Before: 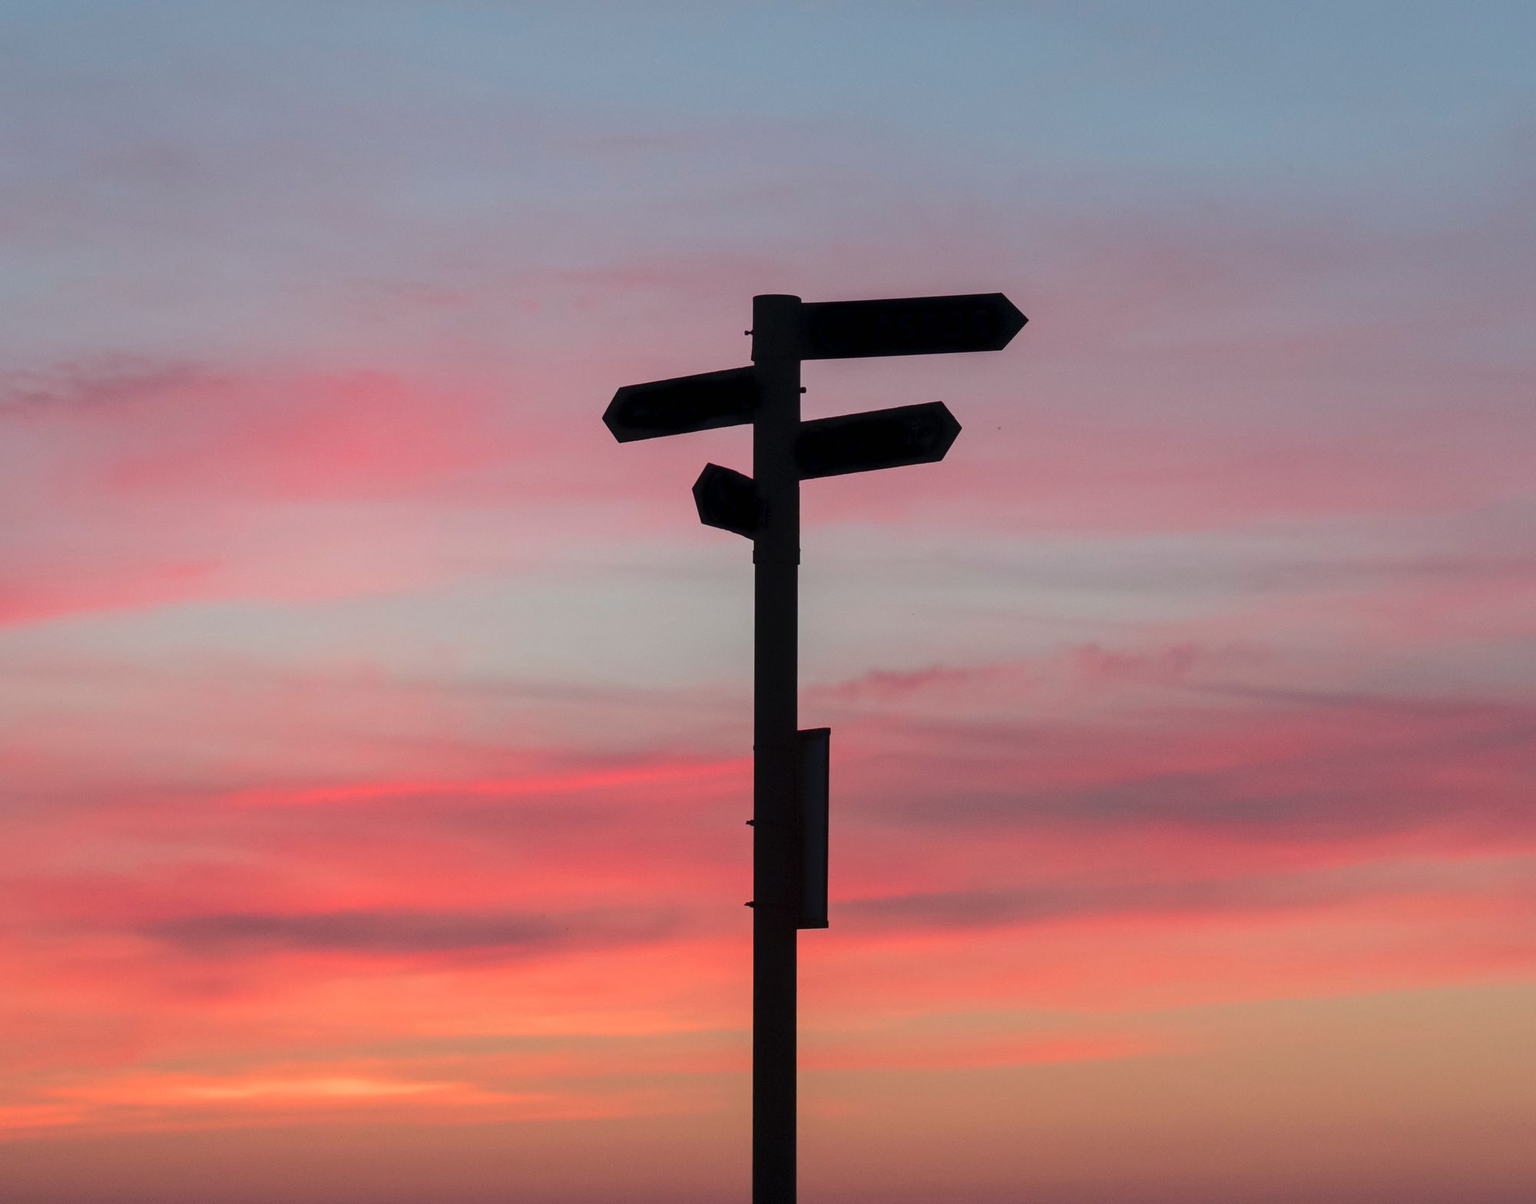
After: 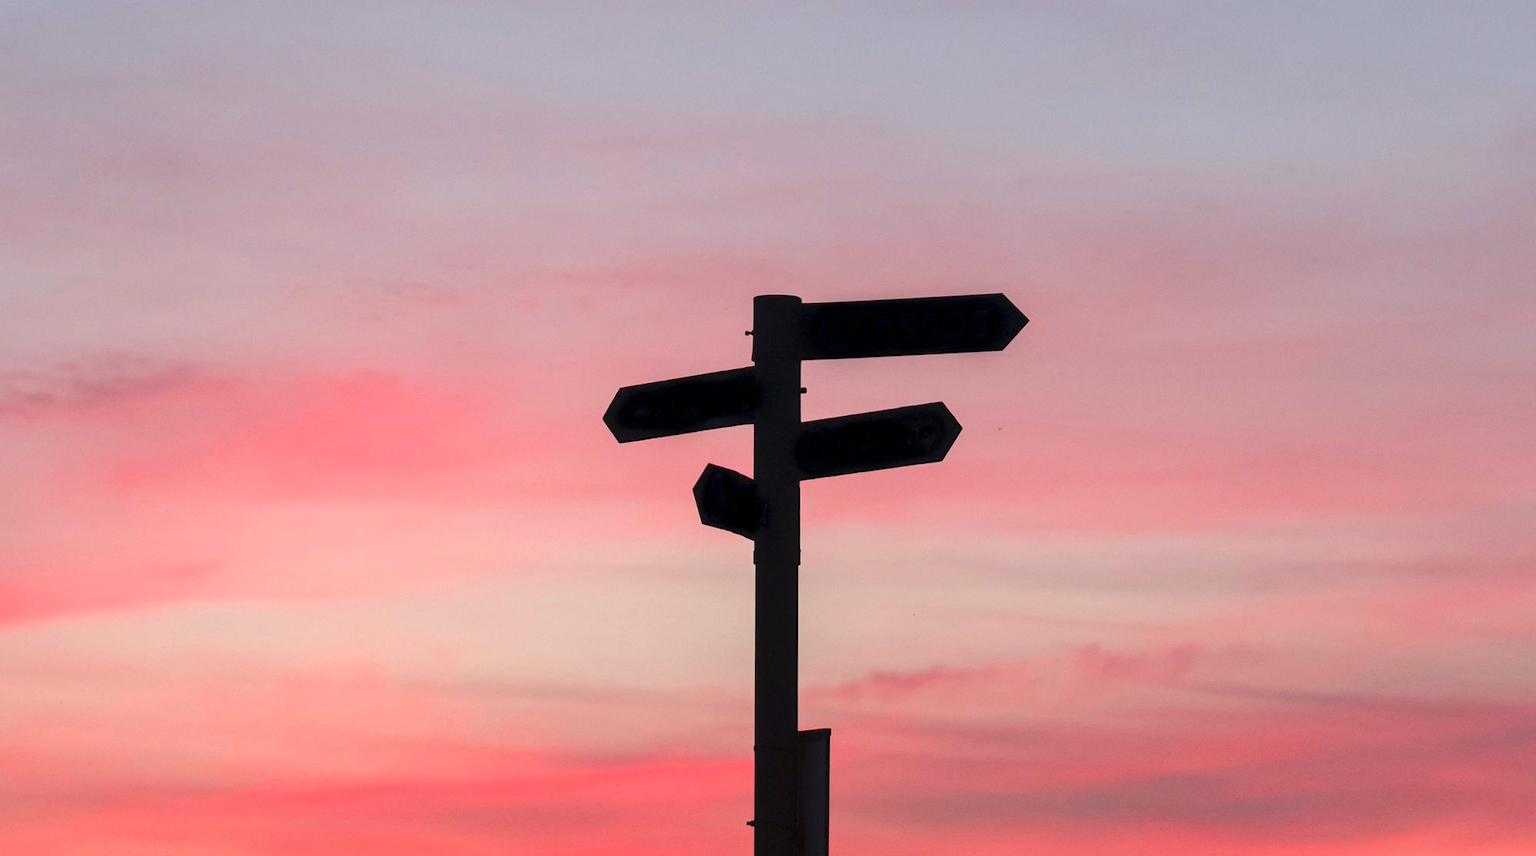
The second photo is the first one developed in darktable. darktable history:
crop: right 0.001%, bottom 28.861%
color correction: highlights a* 11.64, highlights b* 11.54
exposure: exposure 0.497 EV, compensate highlight preservation false
